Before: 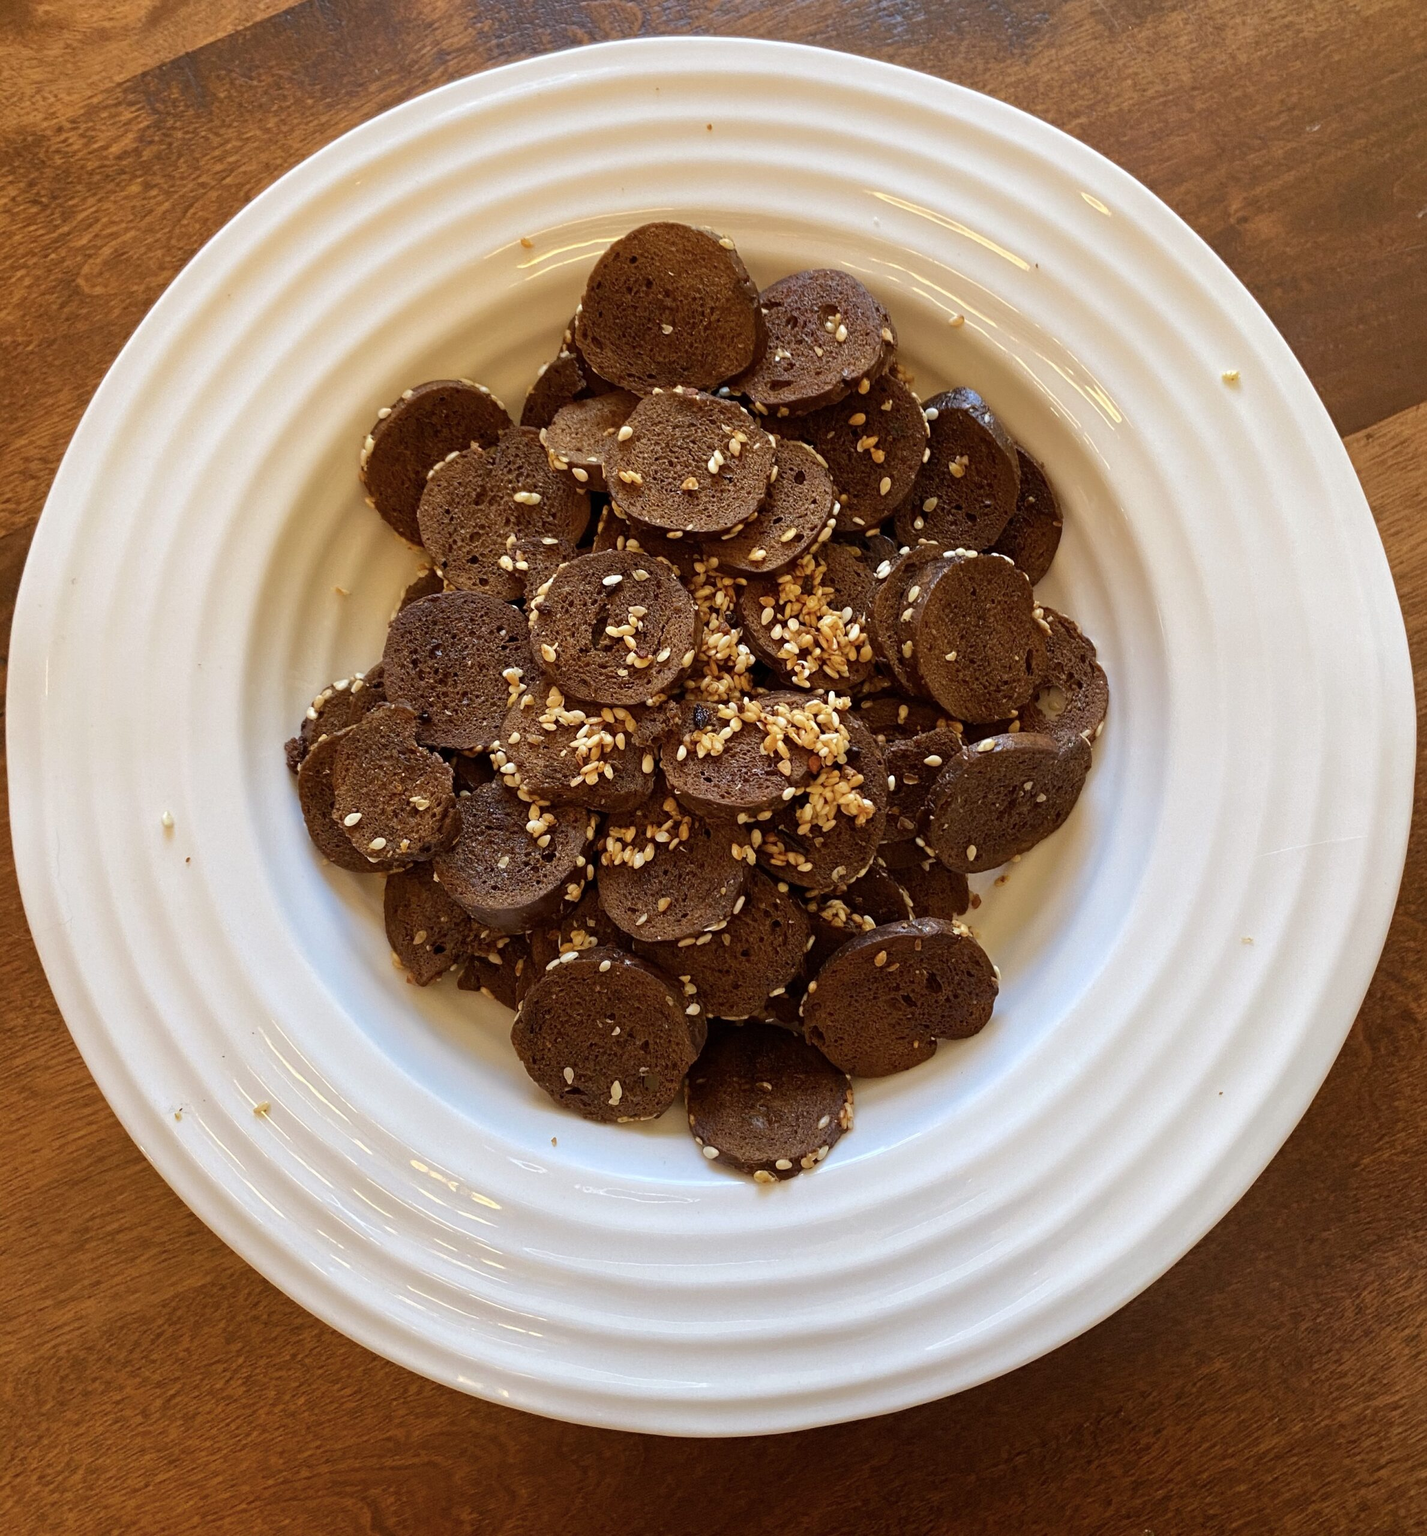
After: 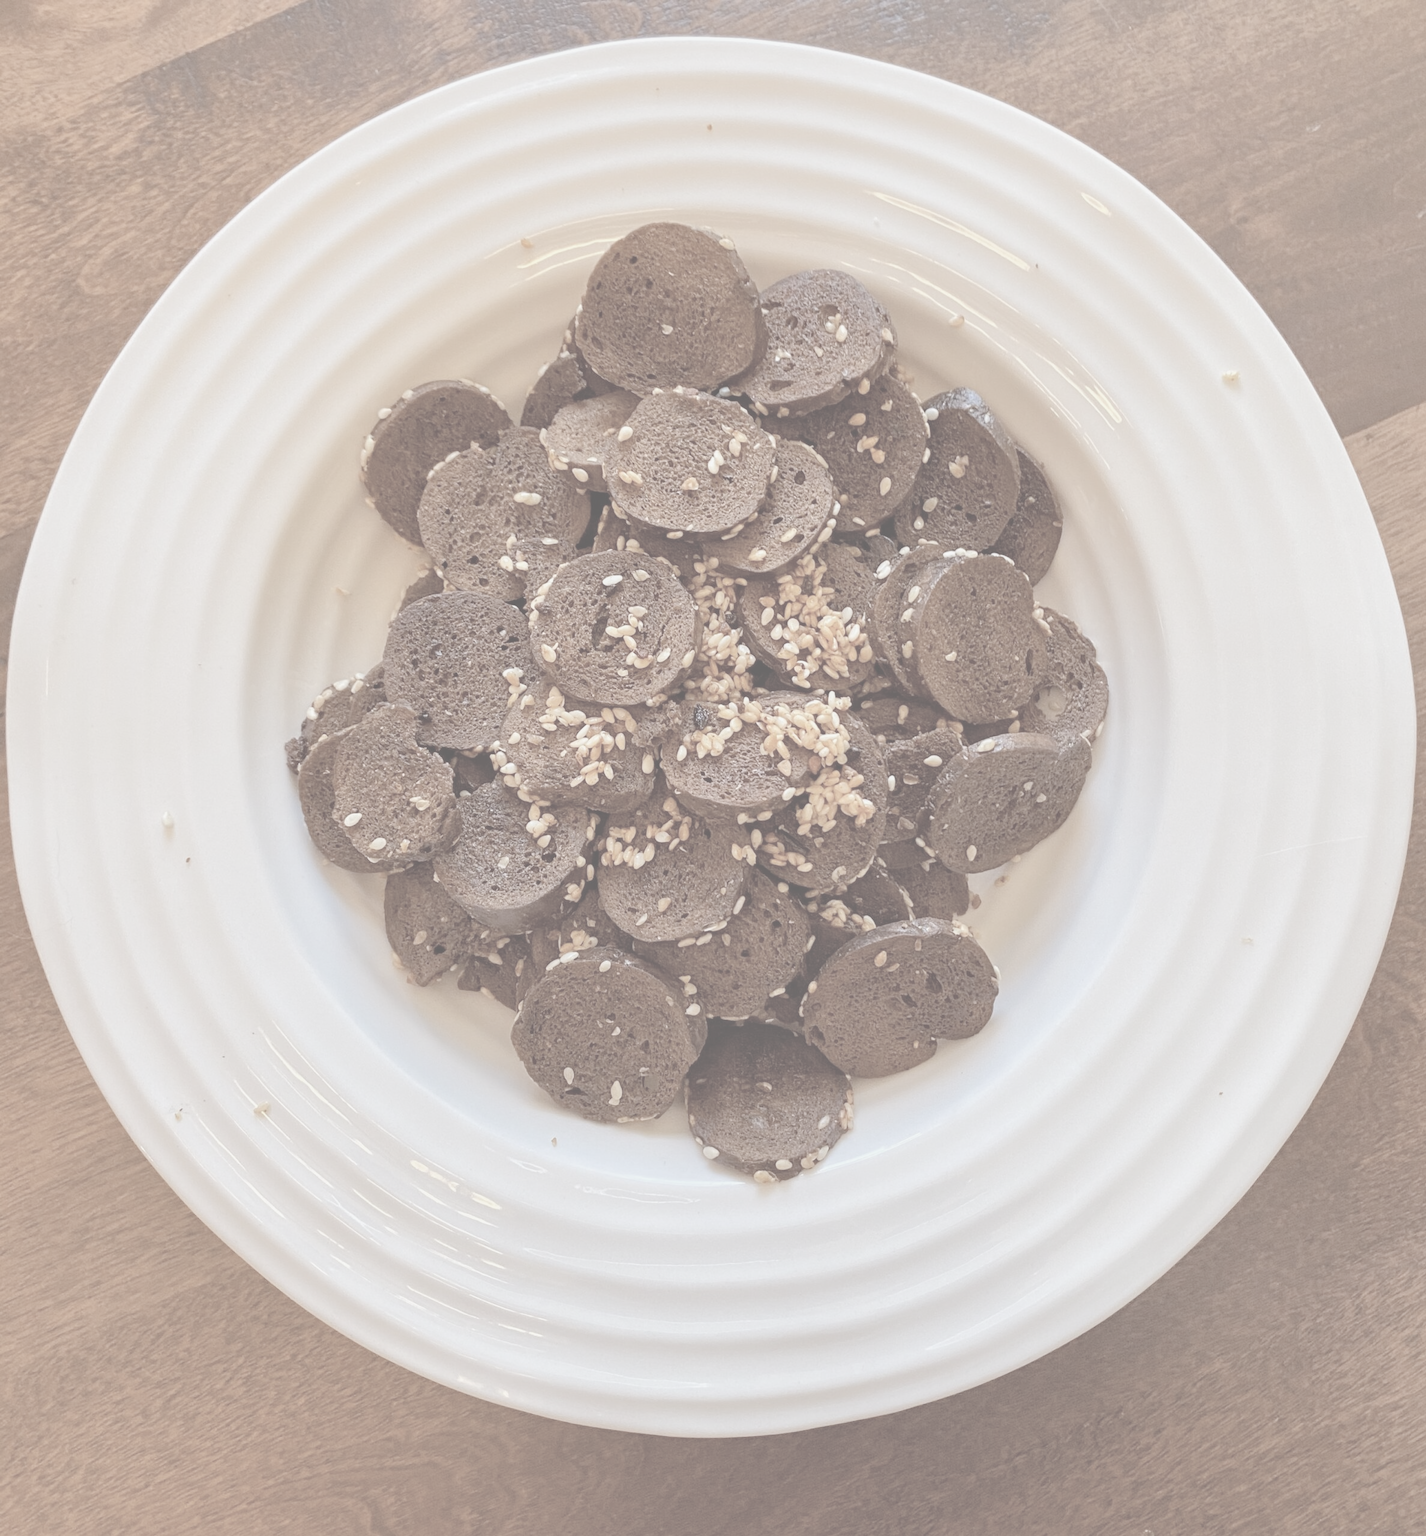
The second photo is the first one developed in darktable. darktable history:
local contrast: on, module defaults
exposure: exposure 0.131 EV, compensate highlight preservation false
color balance: mode lift, gamma, gain (sRGB), lift [1, 1.049, 1, 1]
shadows and highlights: shadows 25, highlights -25
contrast brightness saturation: contrast -0.32, brightness 0.75, saturation -0.78
